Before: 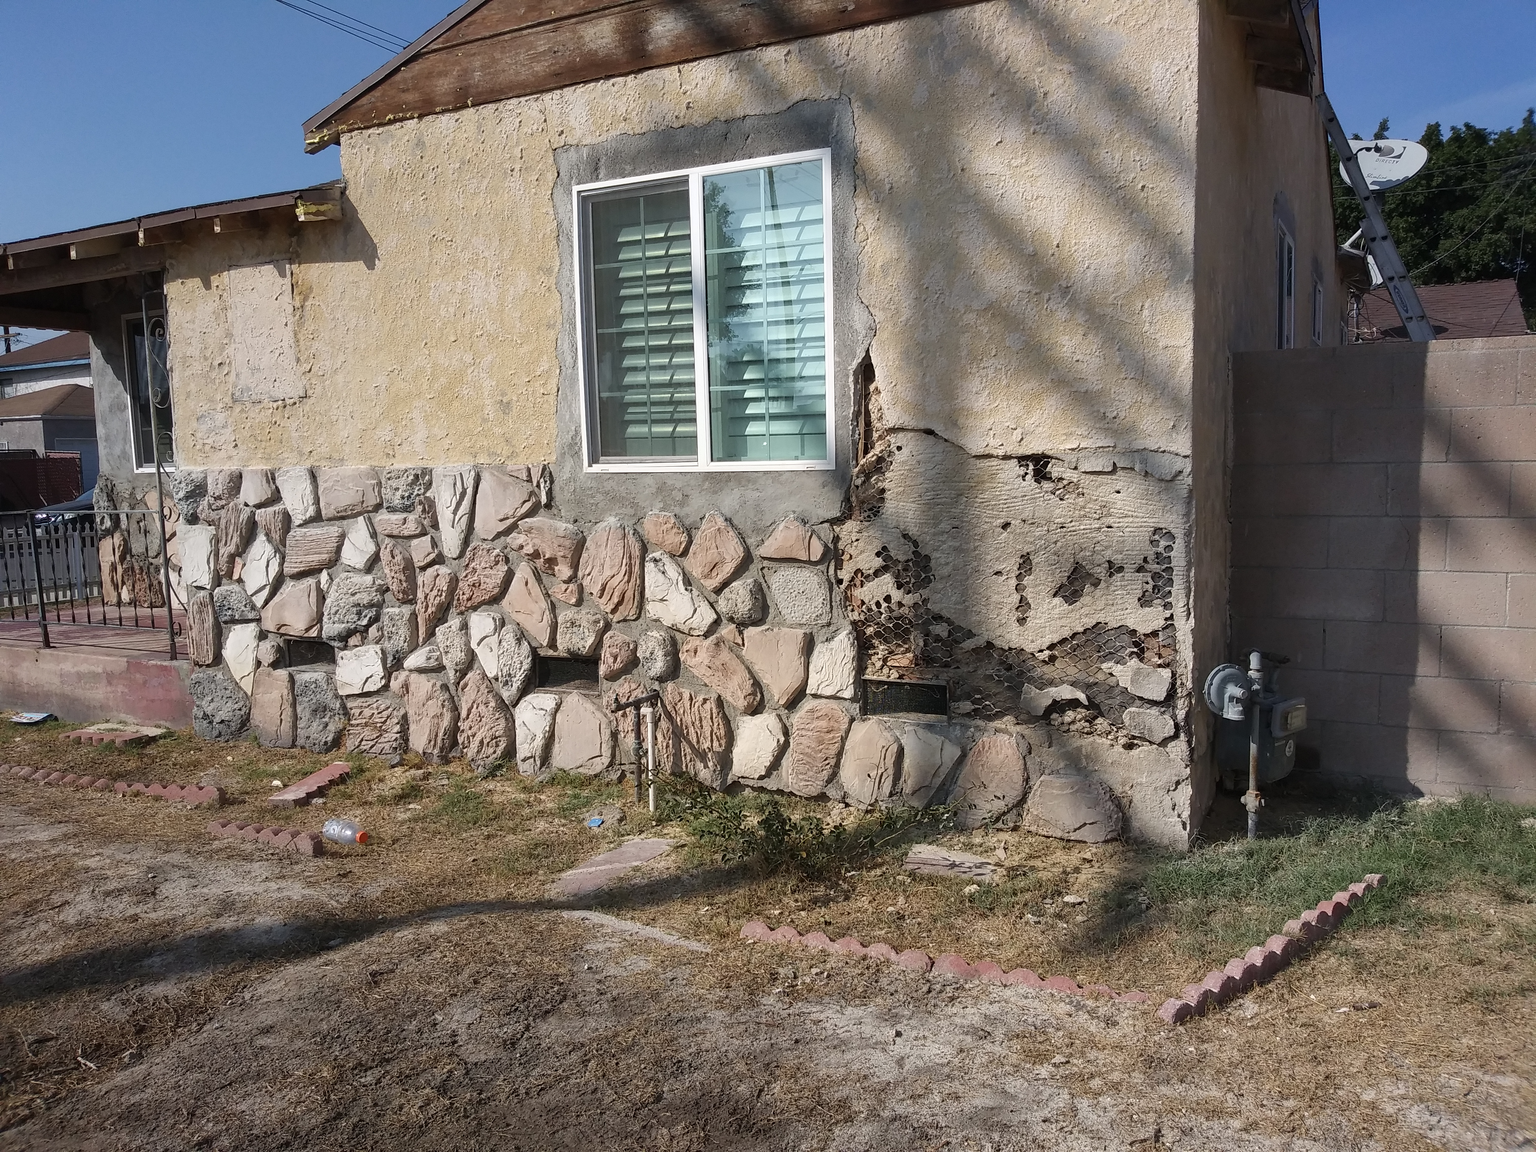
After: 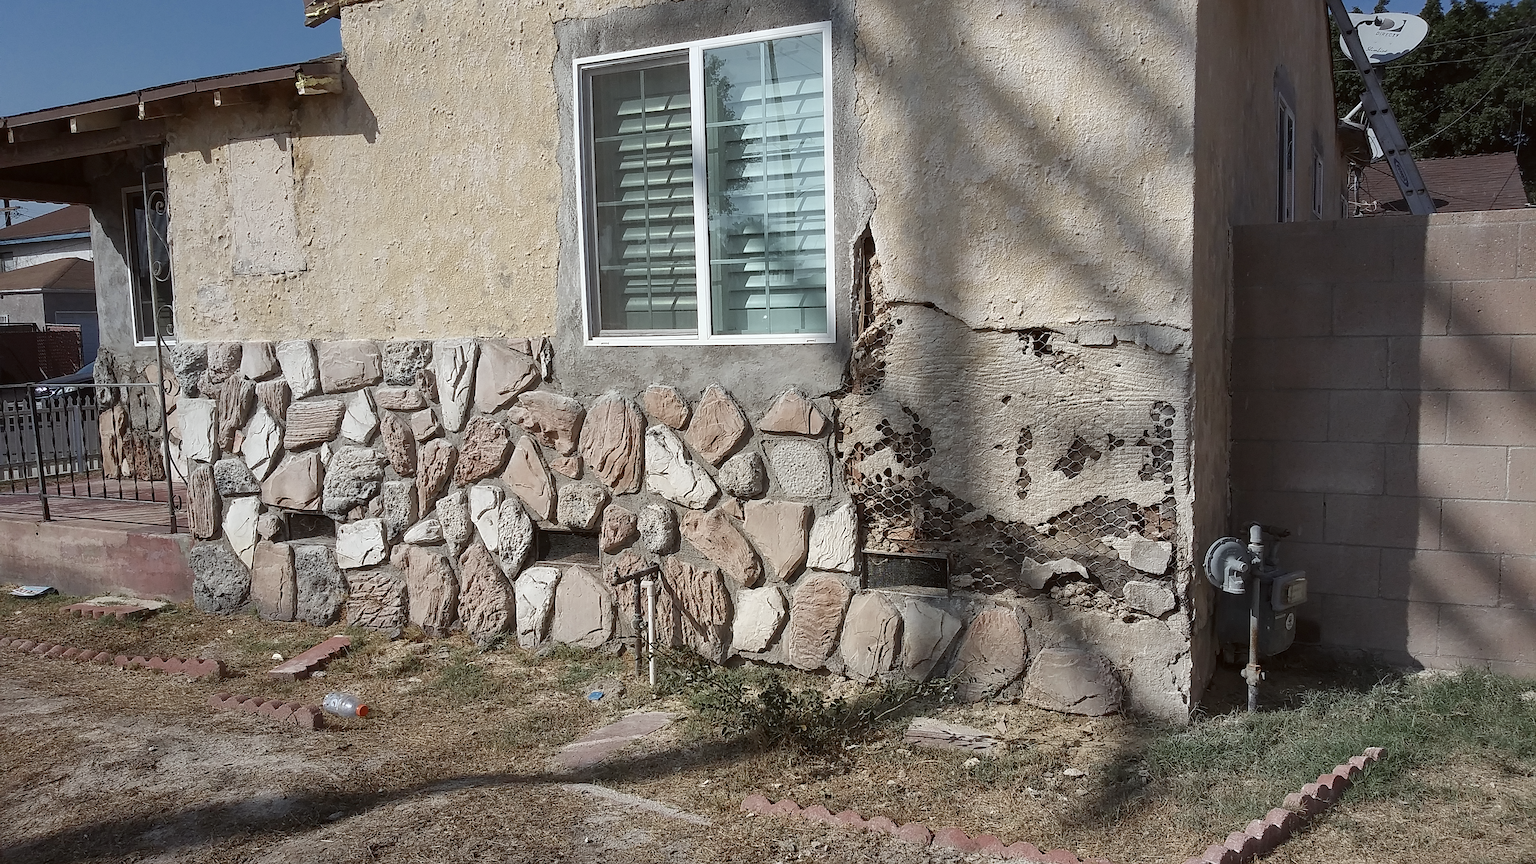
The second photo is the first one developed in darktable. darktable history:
crop: top 11.041%, bottom 13.891%
color zones: curves: ch0 [(0, 0.5) (0.125, 0.4) (0.25, 0.5) (0.375, 0.4) (0.5, 0.4) (0.625, 0.35) (0.75, 0.35) (0.875, 0.5)]; ch1 [(0, 0.35) (0.125, 0.45) (0.25, 0.35) (0.375, 0.35) (0.5, 0.35) (0.625, 0.35) (0.75, 0.45) (0.875, 0.35)]; ch2 [(0, 0.6) (0.125, 0.5) (0.25, 0.5) (0.375, 0.6) (0.5, 0.6) (0.625, 0.5) (0.75, 0.5) (0.875, 0.5)]
color correction: highlights a* -2.78, highlights b* -2.44, shadows a* 2.45, shadows b* 2.68
sharpen: on, module defaults
